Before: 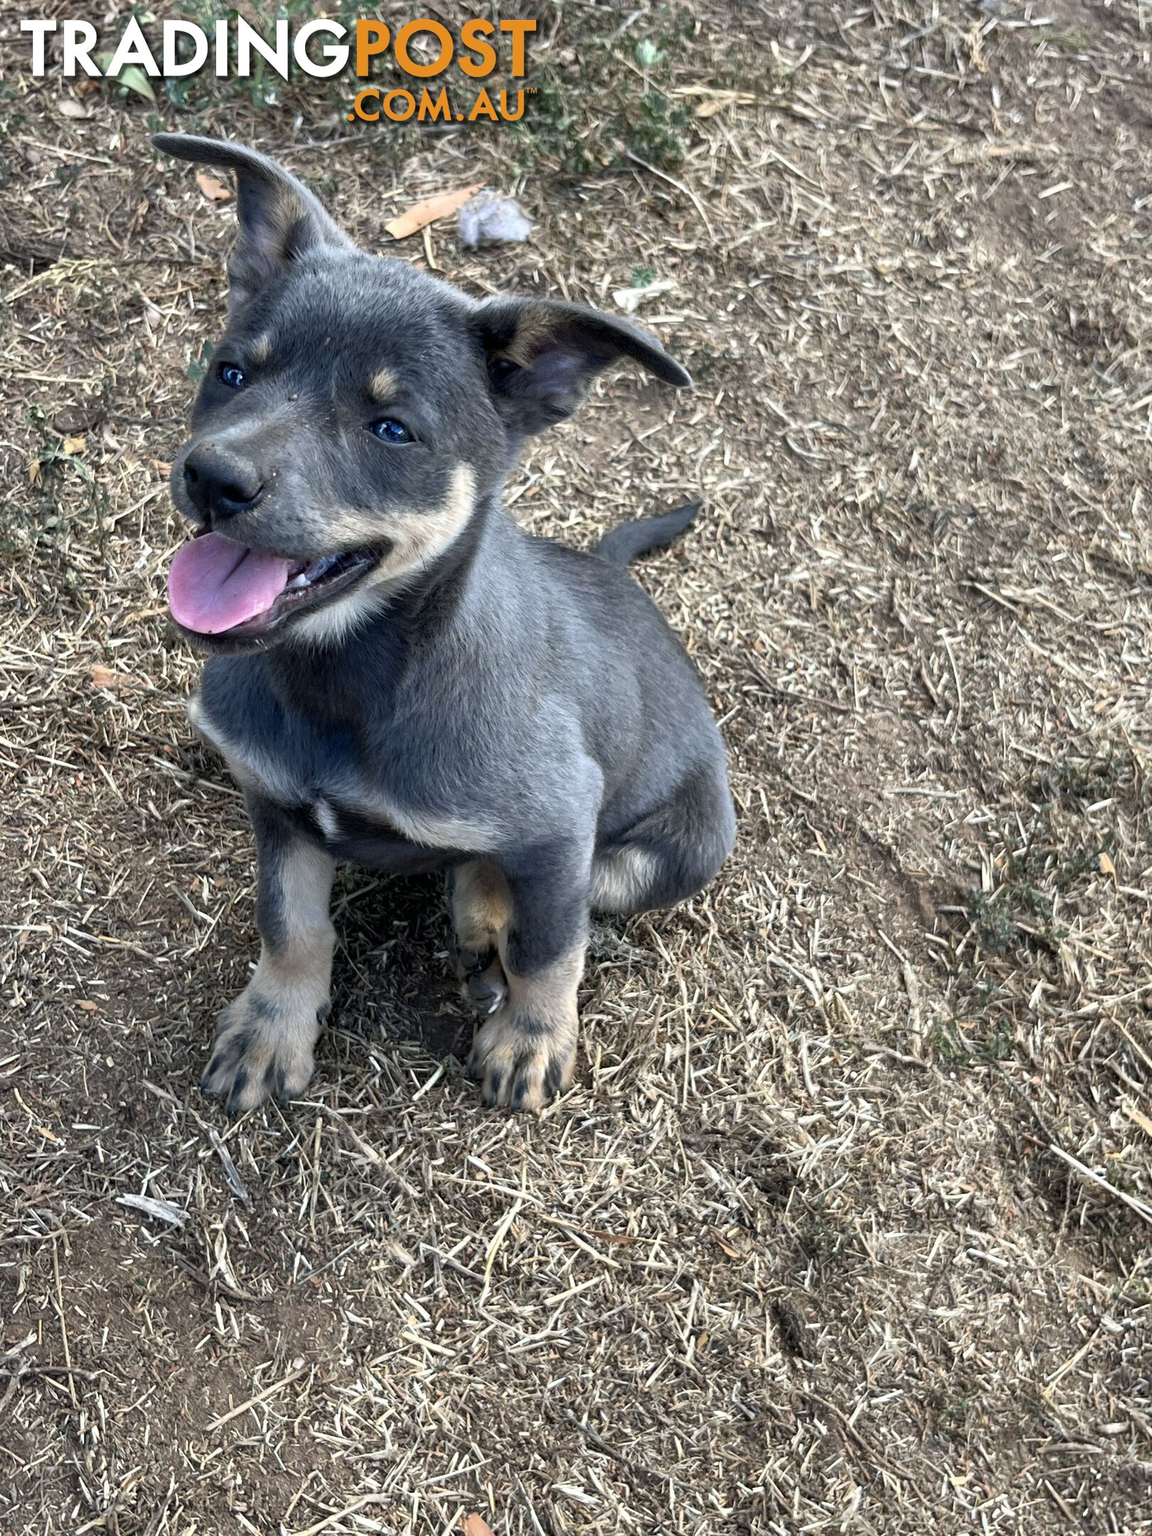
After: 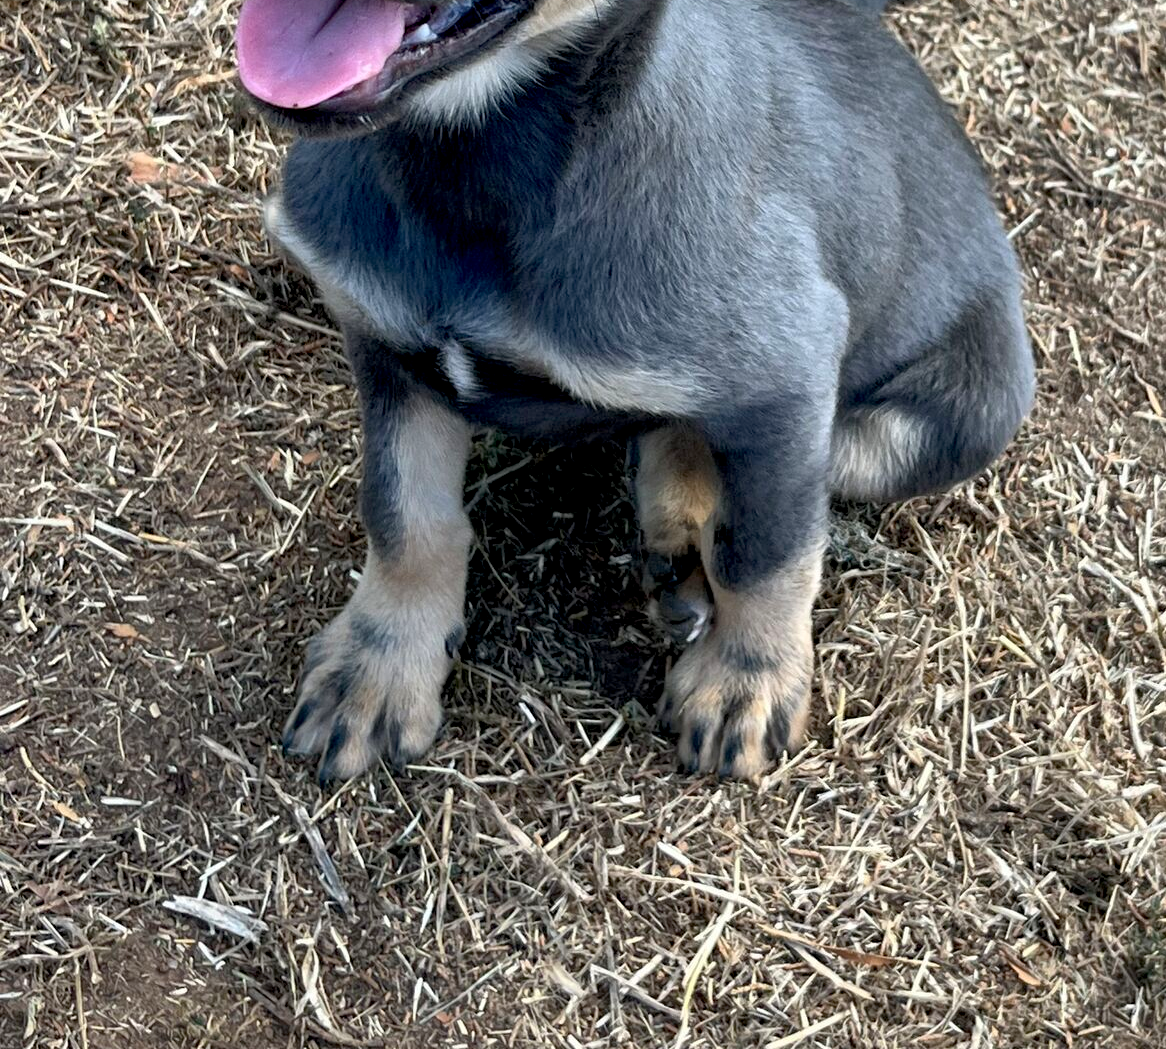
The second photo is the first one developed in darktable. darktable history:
shadows and highlights: shadows 20.92, highlights -82.78, soften with gaussian
crop: top 36.295%, right 28.014%, bottom 15.1%
exposure: black level correction 0.009, compensate highlight preservation false
